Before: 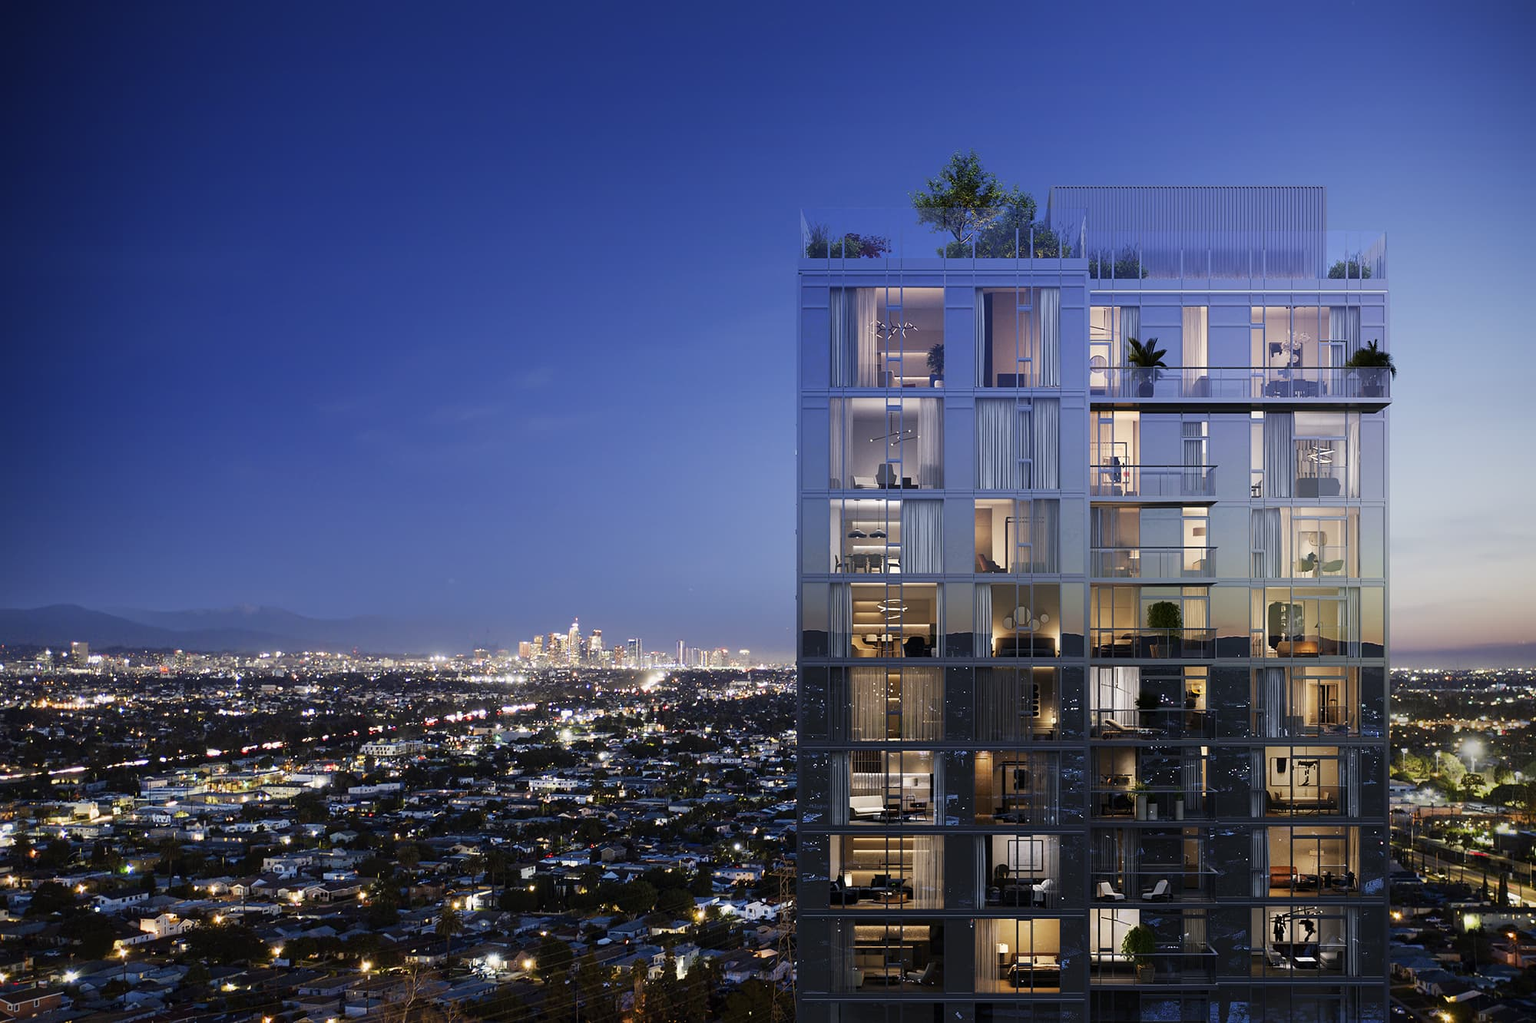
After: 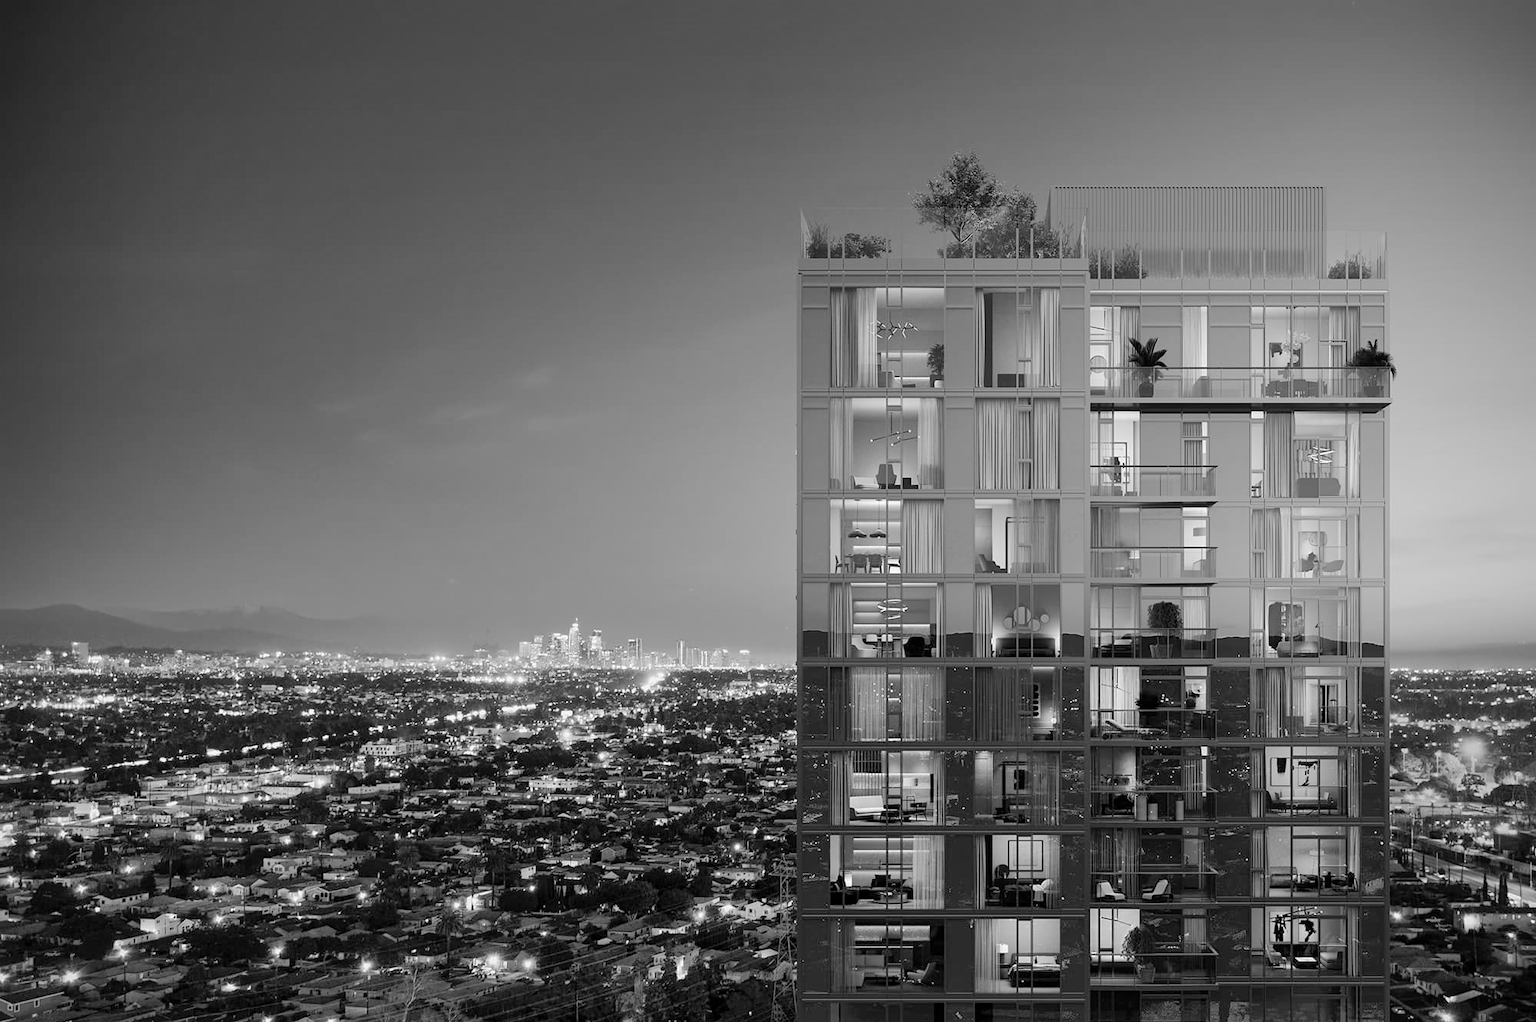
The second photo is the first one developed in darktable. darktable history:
shadows and highlights: on, module defaults
base curve: curves: ch0 [(0, 0) (0.158, 0.273) (0.879, 0.895) (1, 1)], preserve colors none
monochrome: a 1.94, b -0.638
